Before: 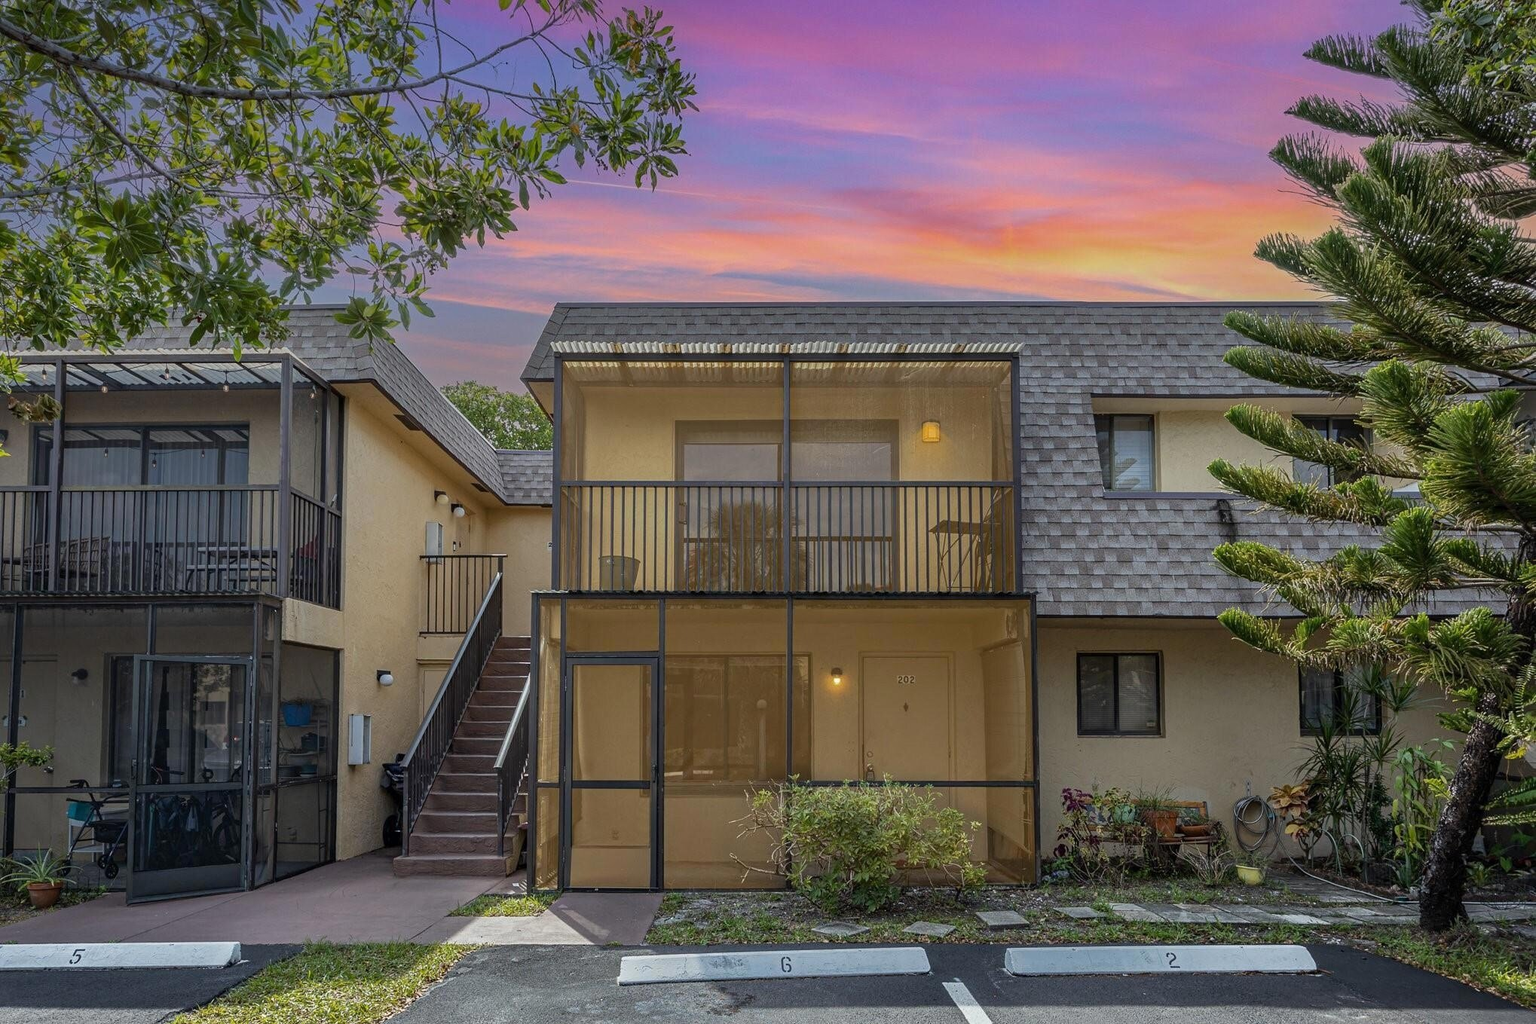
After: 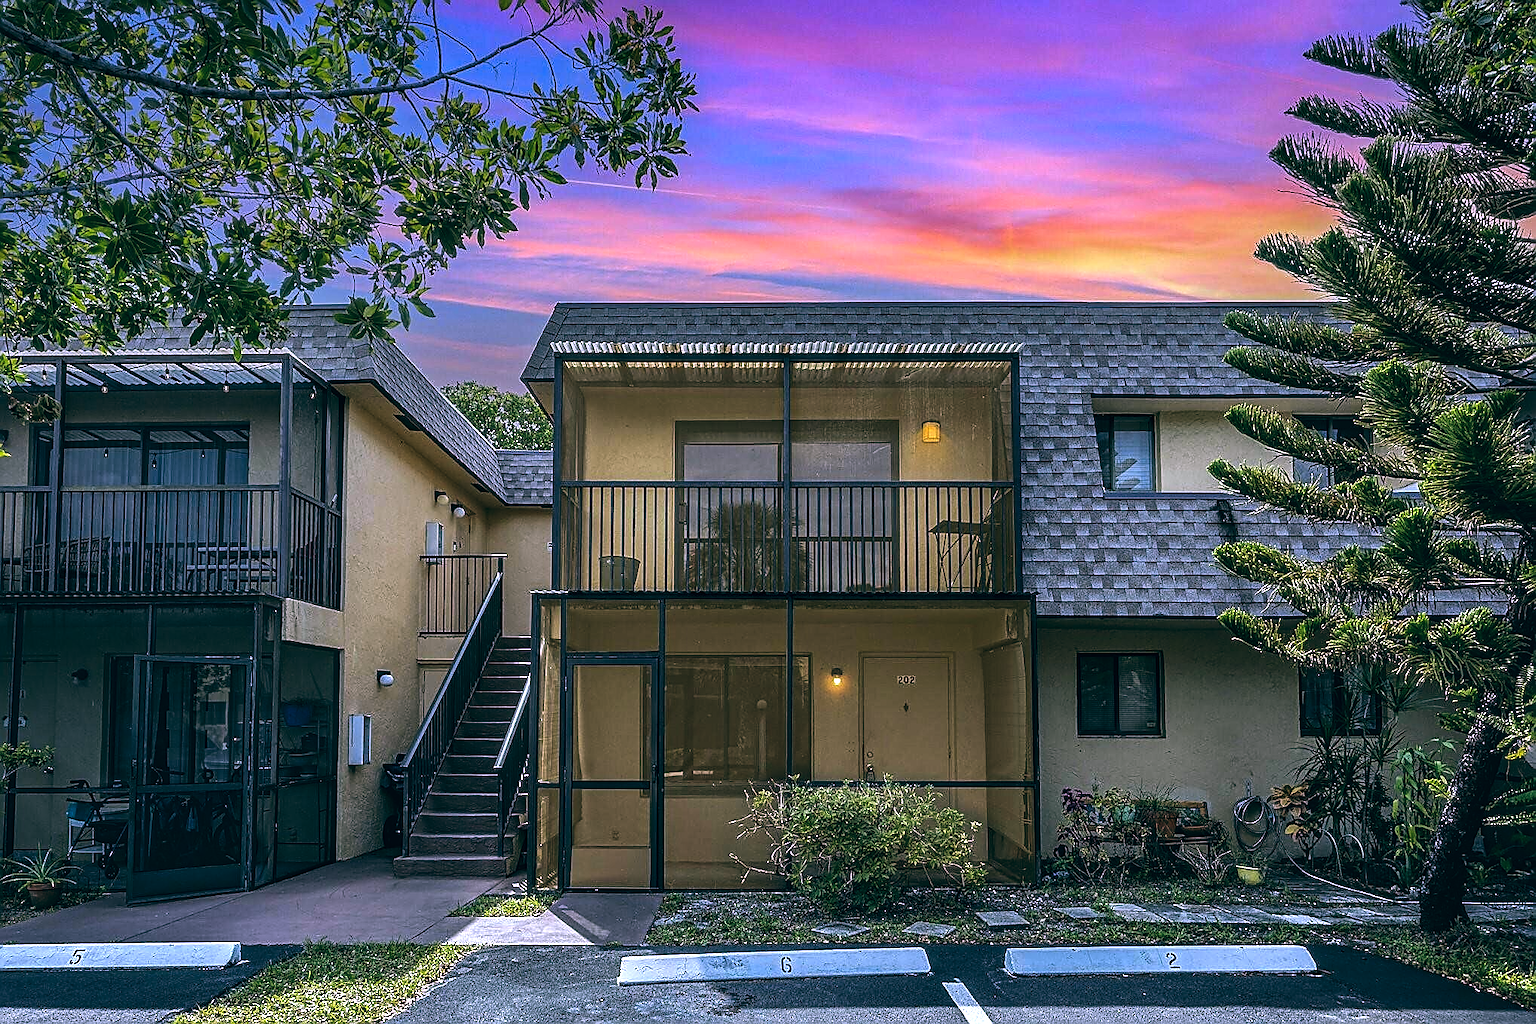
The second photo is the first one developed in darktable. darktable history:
color balance: lift [1.016, 0.983, 1, 1.017], gamma [0.78, 1.018, 1.043, 0.957], gain [0.786, 1.063, 0.937, 1.017], input saturation 118.26%, contrast 13.43%, contrast fulcrum 21.62%, output saturation 82.76%
local contrast: detail 130%
white balance: red 0.931, blue 1.11
sharpen: radius 1.4, amount 1.25, threshold 0.7
exposure: black level correction 0, exposure 0.3 EV, compensate highlight preservation false
color correction: saturation 1.1
tone equalizer: -8 EV -0.417 EV, -7 EV -0.389 EV, -6 EV -0.333 EV, -5 EV -0.222 EV, -3 EV 0.222 EV, -2 EV 0.333 EV, -1 EV 0.389 EV, +0 EV 0.417 EV, edges refinement/feathering 500, mask exposure compensation -1.57 EV, preserve details no
